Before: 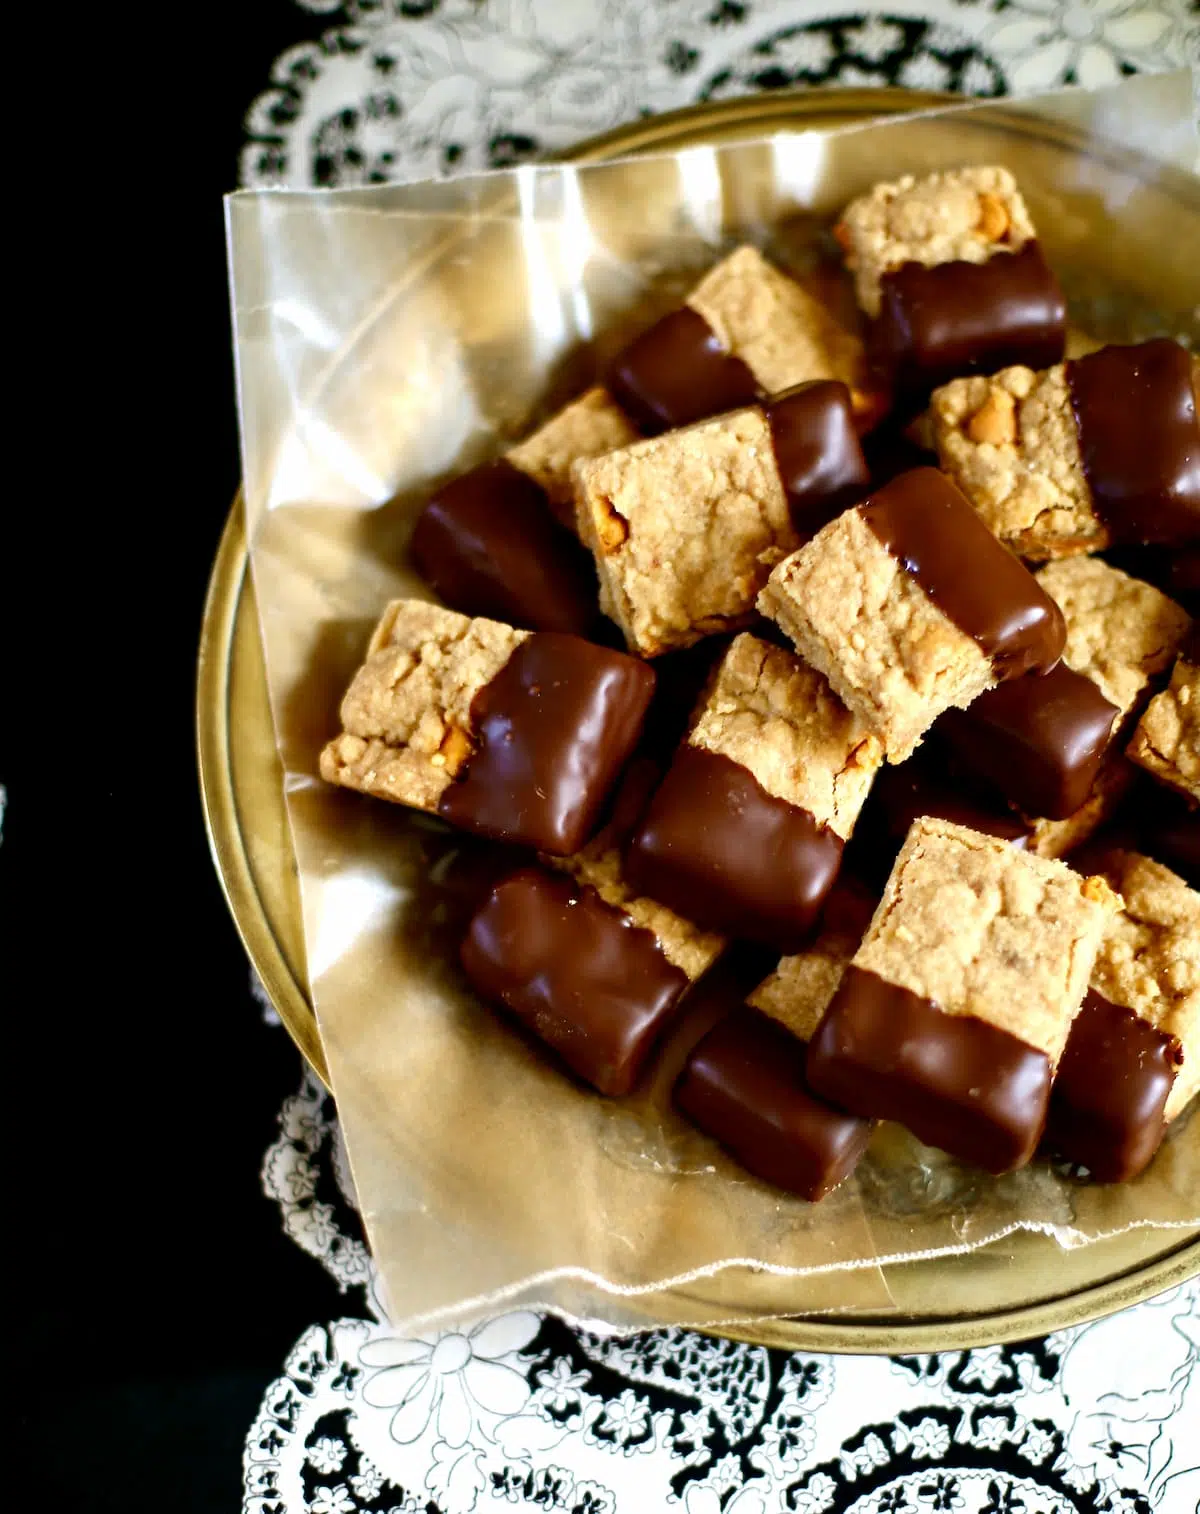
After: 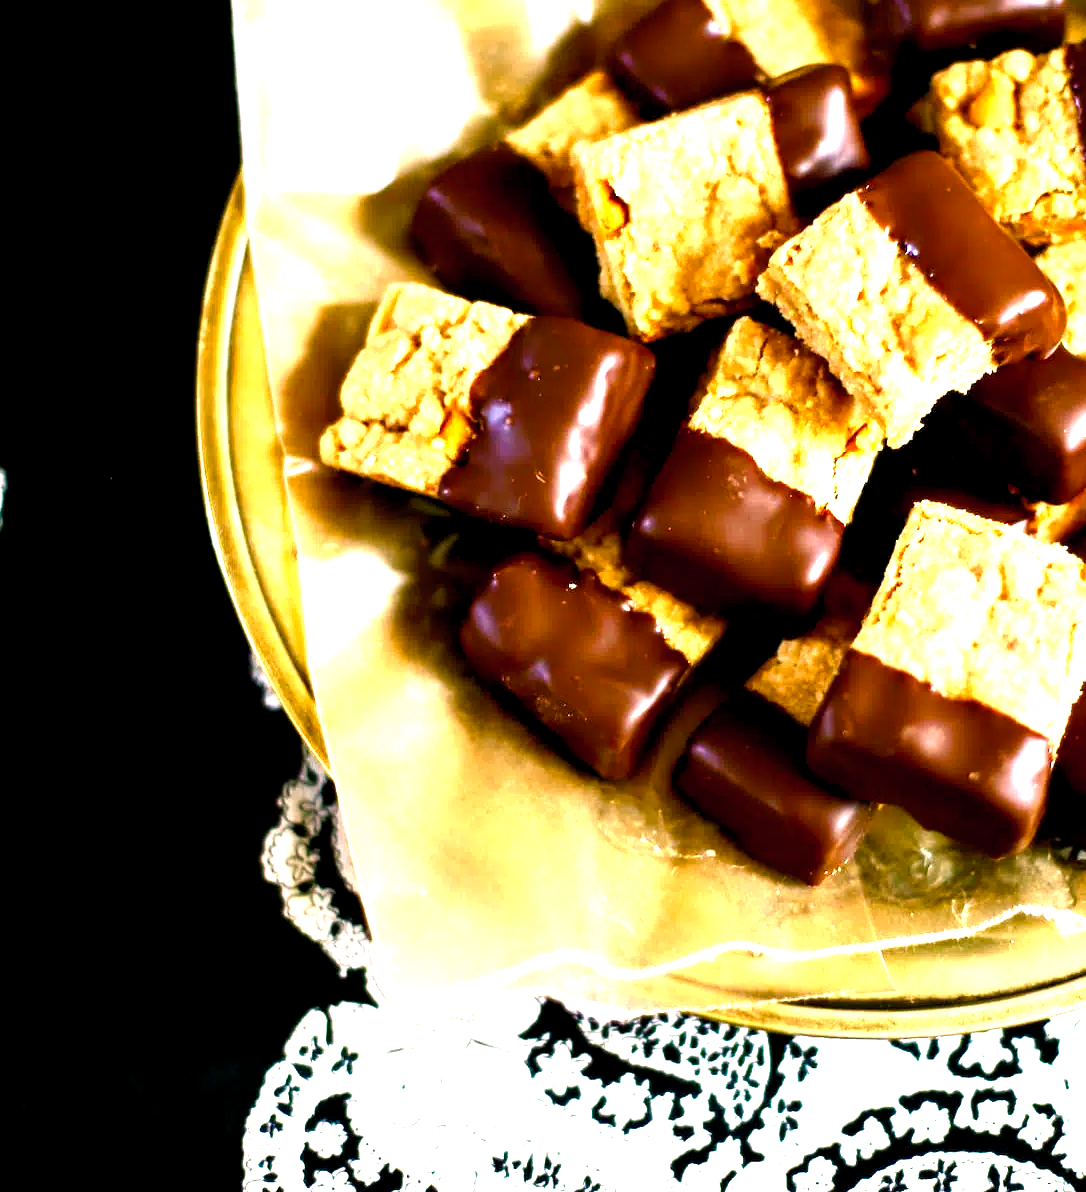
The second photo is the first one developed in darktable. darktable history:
crop: top 20.916%, right 9.437%, bottom 0.316%
color balance rgb: shadows lift › chroma 2%, shadows lift › hue 185.64°, power › luminance 1.48%, highlights gain › chroma 3%, highlights gain › hue 54.51°, global offset › luminance -0.4%, perceptual saturation grading › highlights -18.47%, perceptual saturation grading › mid-tones 6.62%, perceptual saturation grading › shadows 28.22%, perceptual brilliance grading › highlights 15.68%, perceptual brilliance grading › shadows -14.29%, global vibrance 25.96%, contrast 6.45%
contrast brightness saturation: contrast 0.03, brightness 0.06, saturation 0.13
exposure: black level correction 0, exposure 0.9 EV, compensate highlight preservation false
